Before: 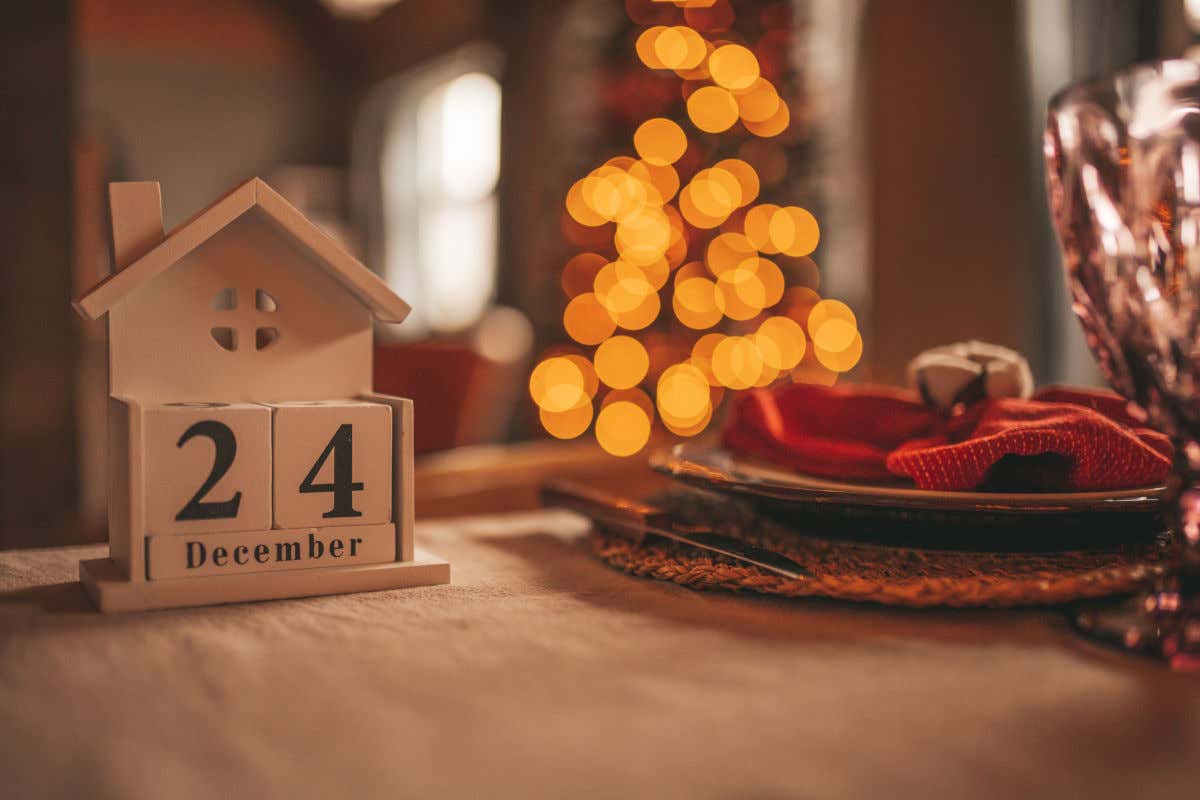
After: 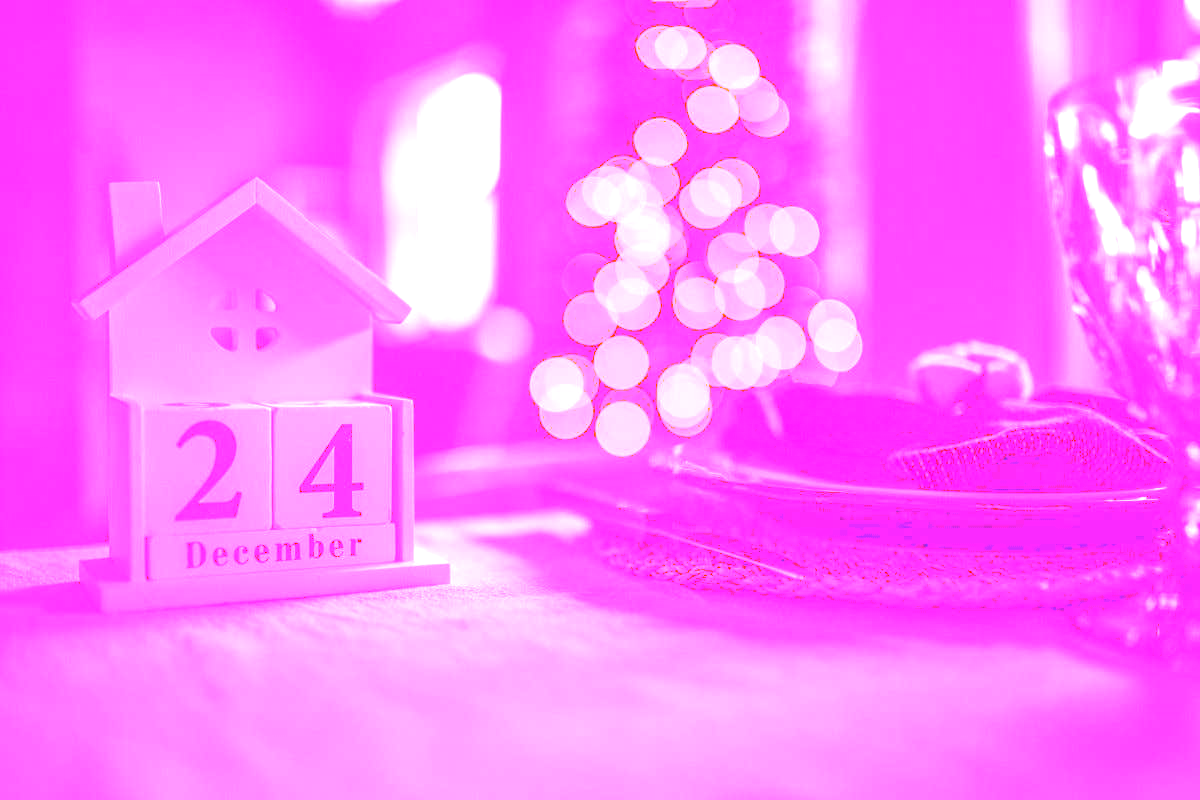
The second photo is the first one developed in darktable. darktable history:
exposure: exposure 1 EV, compensate highlight preservation false
white balance: red 8, blue 8
